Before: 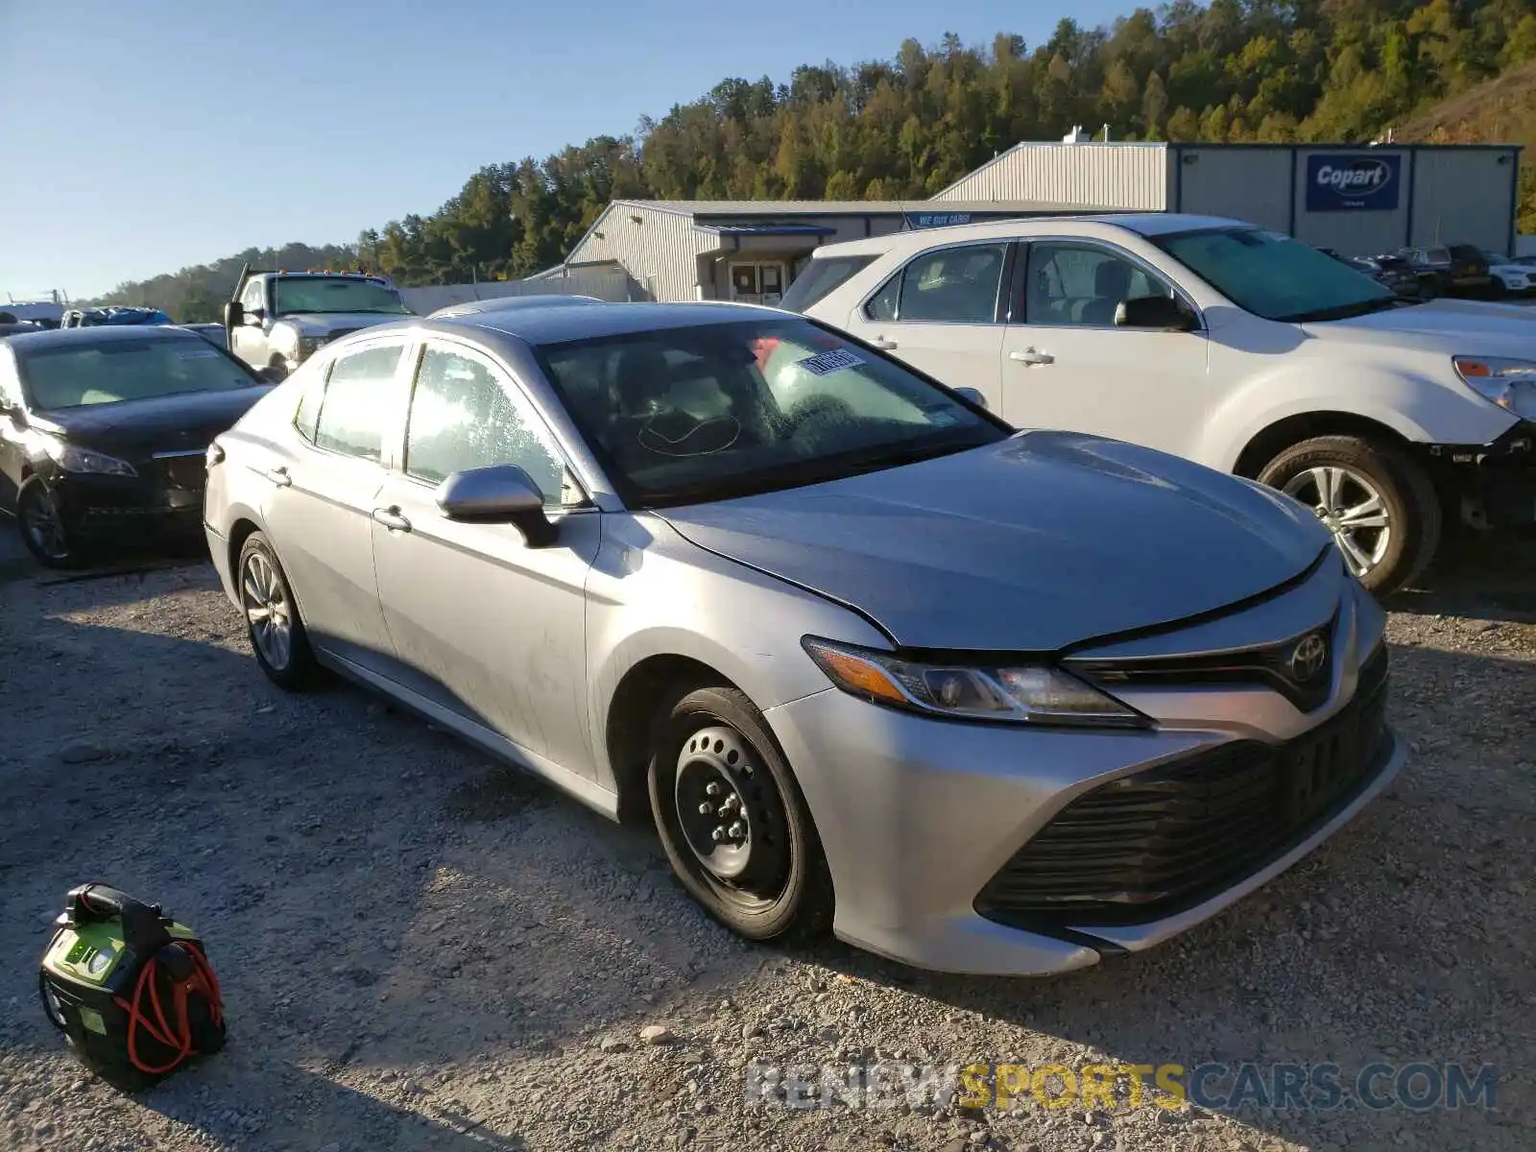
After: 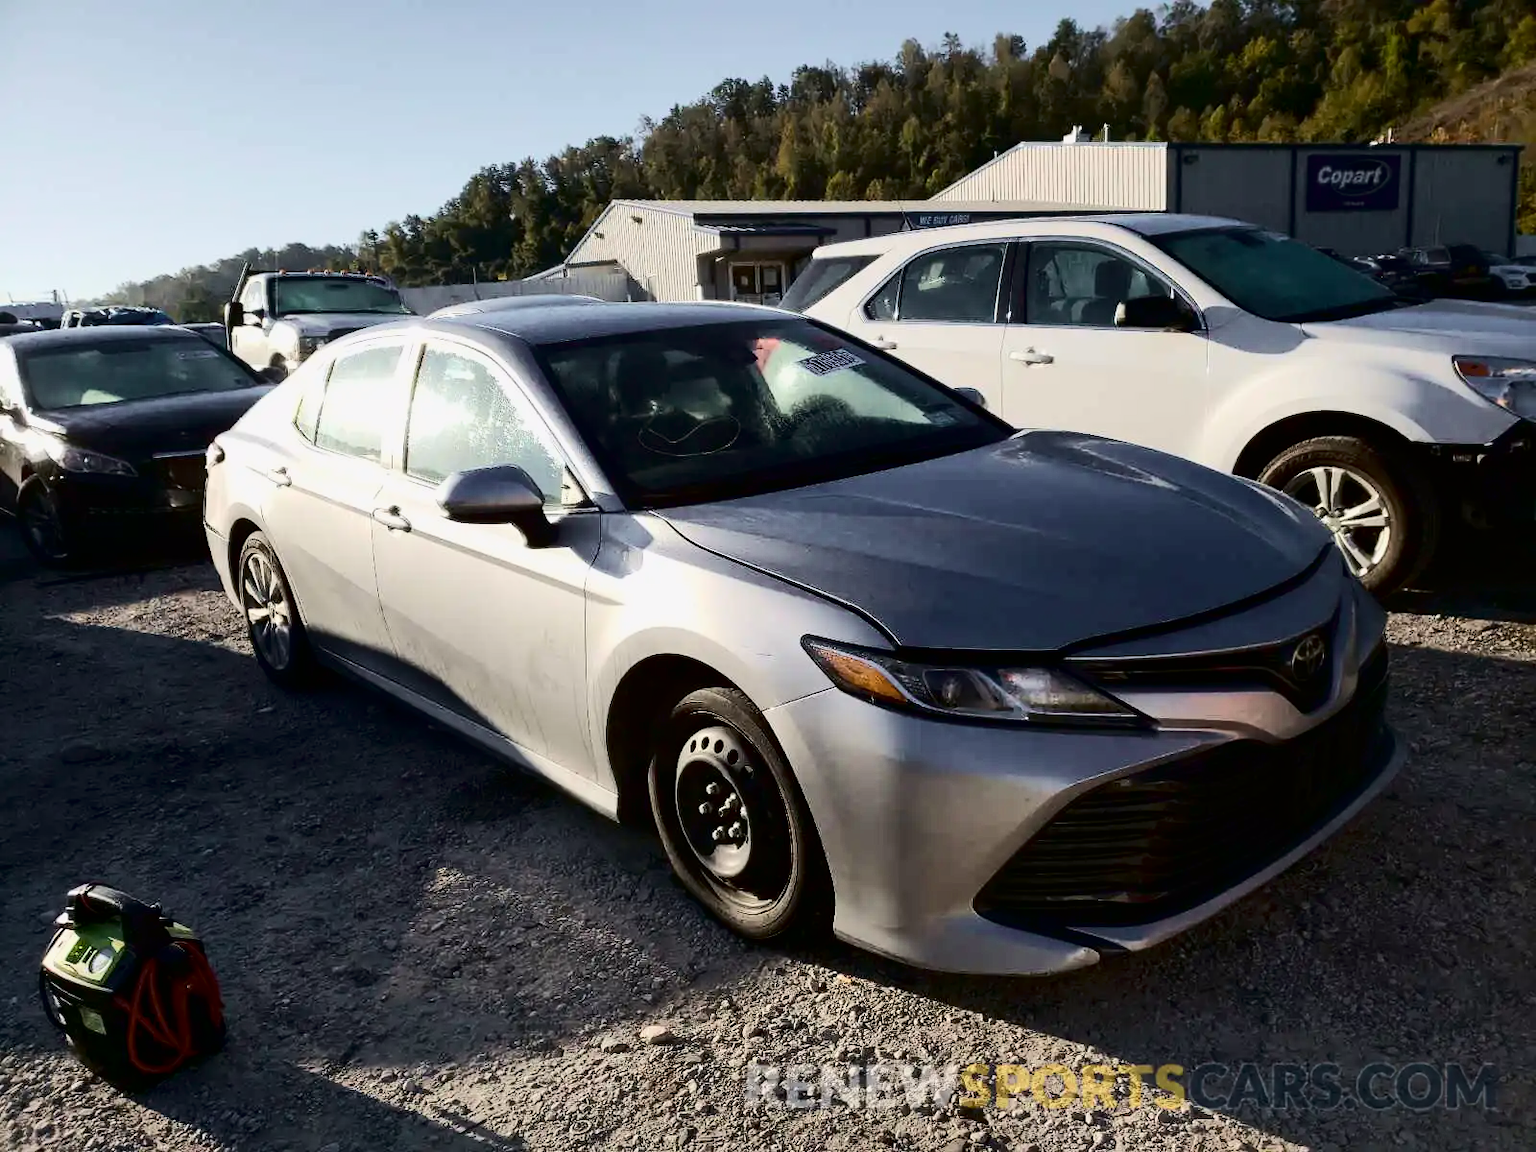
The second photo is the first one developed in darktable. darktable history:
tone curve: curves: ch0 [(0, 0) (0.052, 0.018) (0.236, 0.207) (0.41, 0.417) (0.485, 0.518) (0.54, 0.584) (0.625, 0.666) (0.845, 0.828) (0.994, 0.964)]; ch1 [(0, 0.055) (0.15, 0.117) (0.317, 0.34) (0.382, 0.408) (0.434, 0.441) (0.472, 0.479) (0.498, 0.501) (0.557, 0.558) (0.616, 0.59) (0.739, 0.7) (0.873, 0.857) (1, 0.928)]; ch2 [(0, 0) (0.352, 0.403) (0.447, 0.466) (0.482, 0.482) (0.528, 0.526) (0.586, 0.577) (0.618, 0.621) (0.785, 0.747) (1, 1)], color space Lab, independent channels, preserve colors none
contrast brightness saturation: contrast 0.289
